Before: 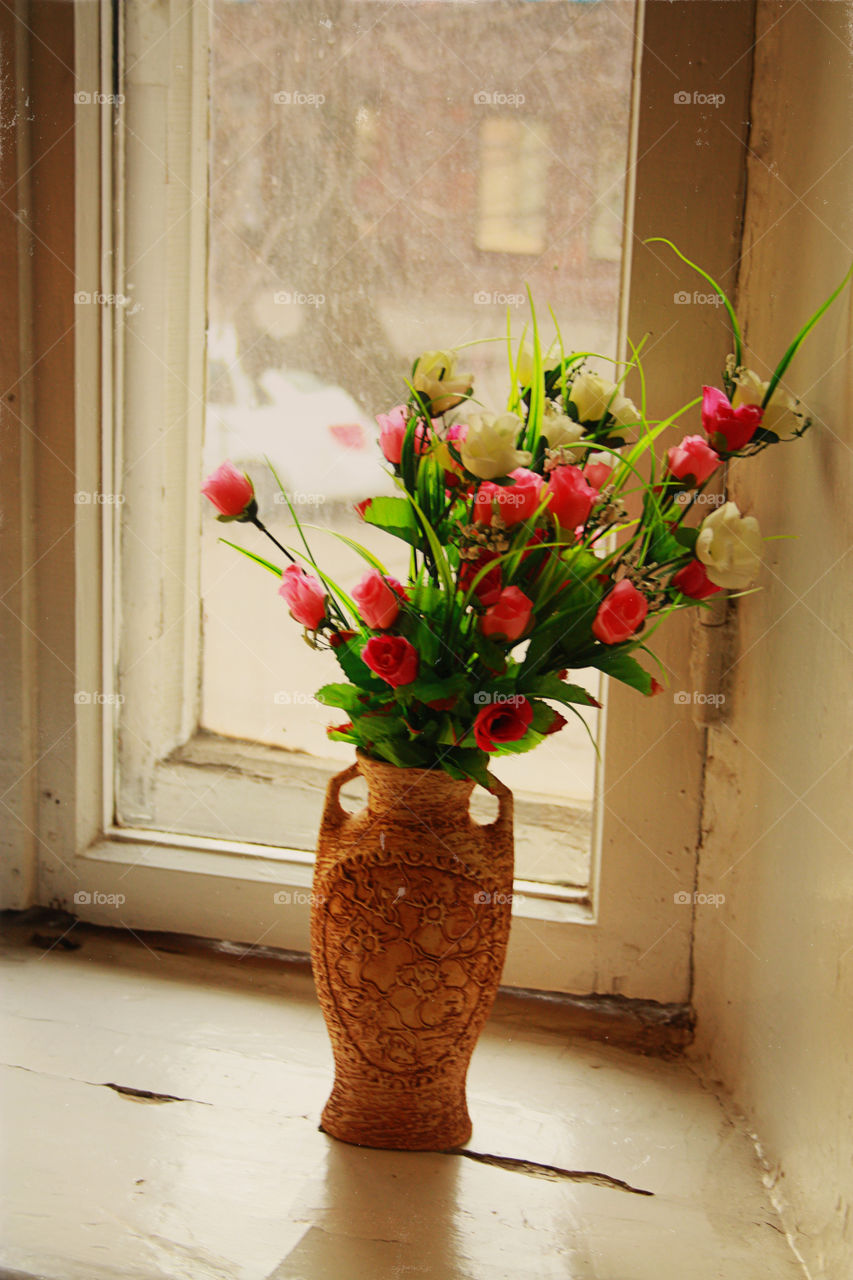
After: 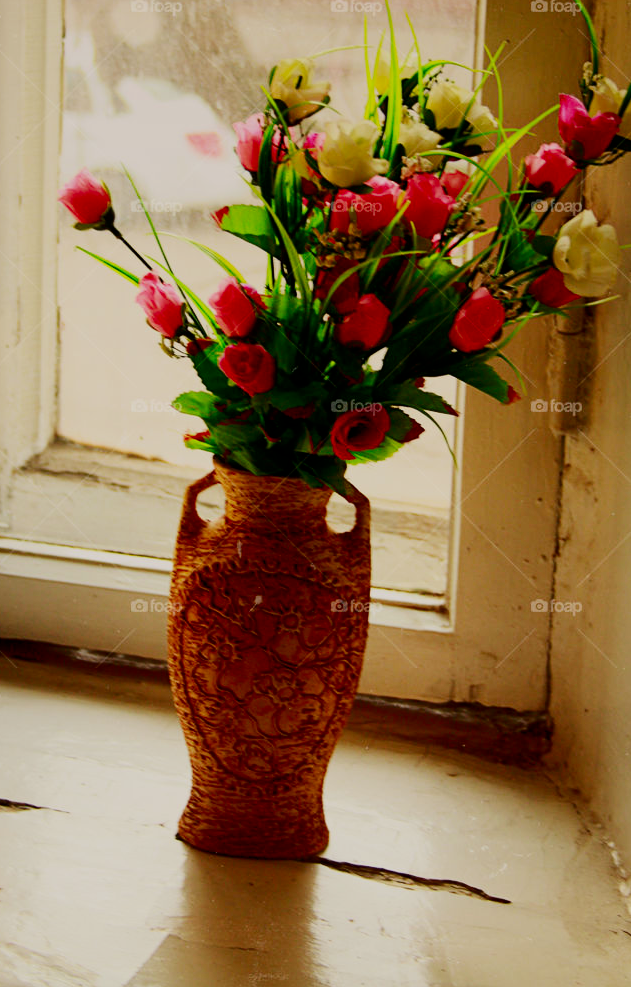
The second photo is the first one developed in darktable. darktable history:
crop: left 16.871%, top 22.857%, right 9.116%
contrast brightness saturation: contrast 0.21, brightness -0.11, saturation 0.21
filmic rgb: black relative exposure -7.65 EV, white relative exposure 4.56 EV, hardness 3.61
